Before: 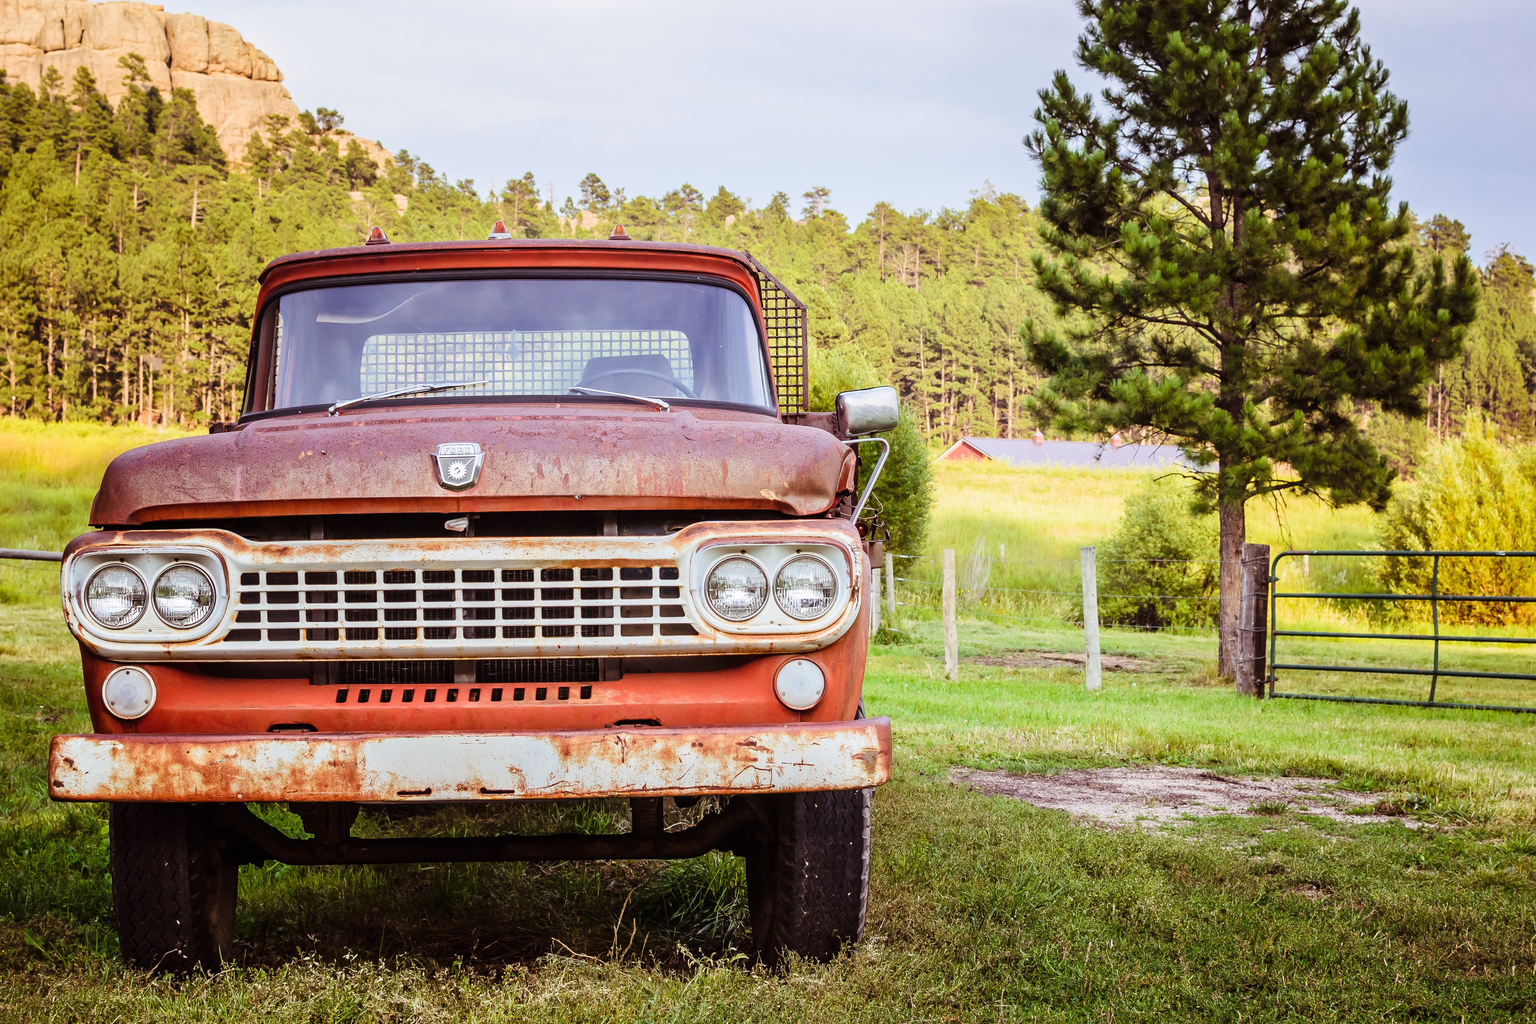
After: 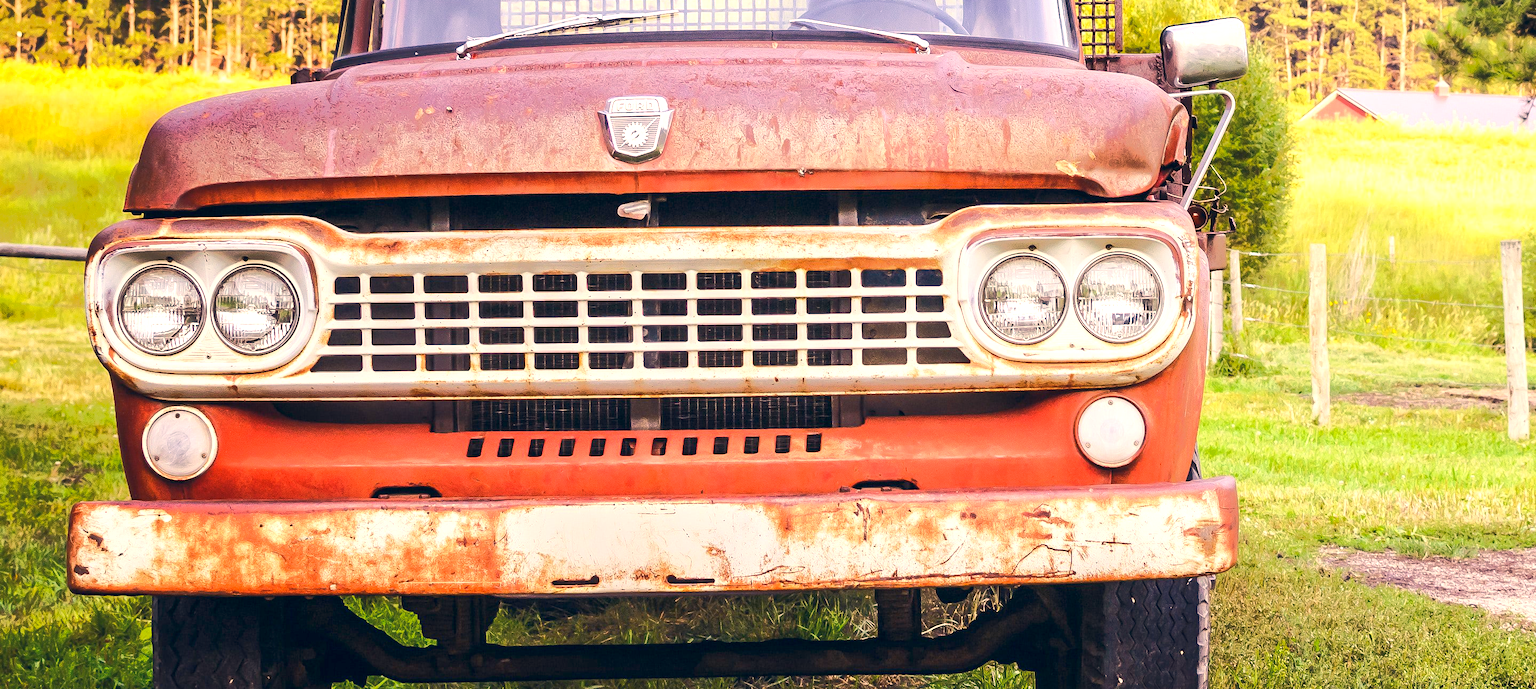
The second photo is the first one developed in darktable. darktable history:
crop: top 36.498%, right 27.964%, bottom 14.995%
exposure: black level correction 0, exposure 1 EV, compensate exposure bias true, compensate highlight preservation false
color correction: highlights a* 10.32, highlights b* 14.66, shadows a* -9.59, shadows b* -15.02
tone equalizer: -7 EV -0.63 EV, -6 EV 1 EV, -5 EV -0.45 EV, -4 EV 0.43 EV, -3 EV 0.41 EV, -2 EV 0.15 EV, -1 EV -0.15 EV, +0 EV -0.39 EV, smoothing diameter 25%, edges refinement/feathering 10, preserve details guided filter
